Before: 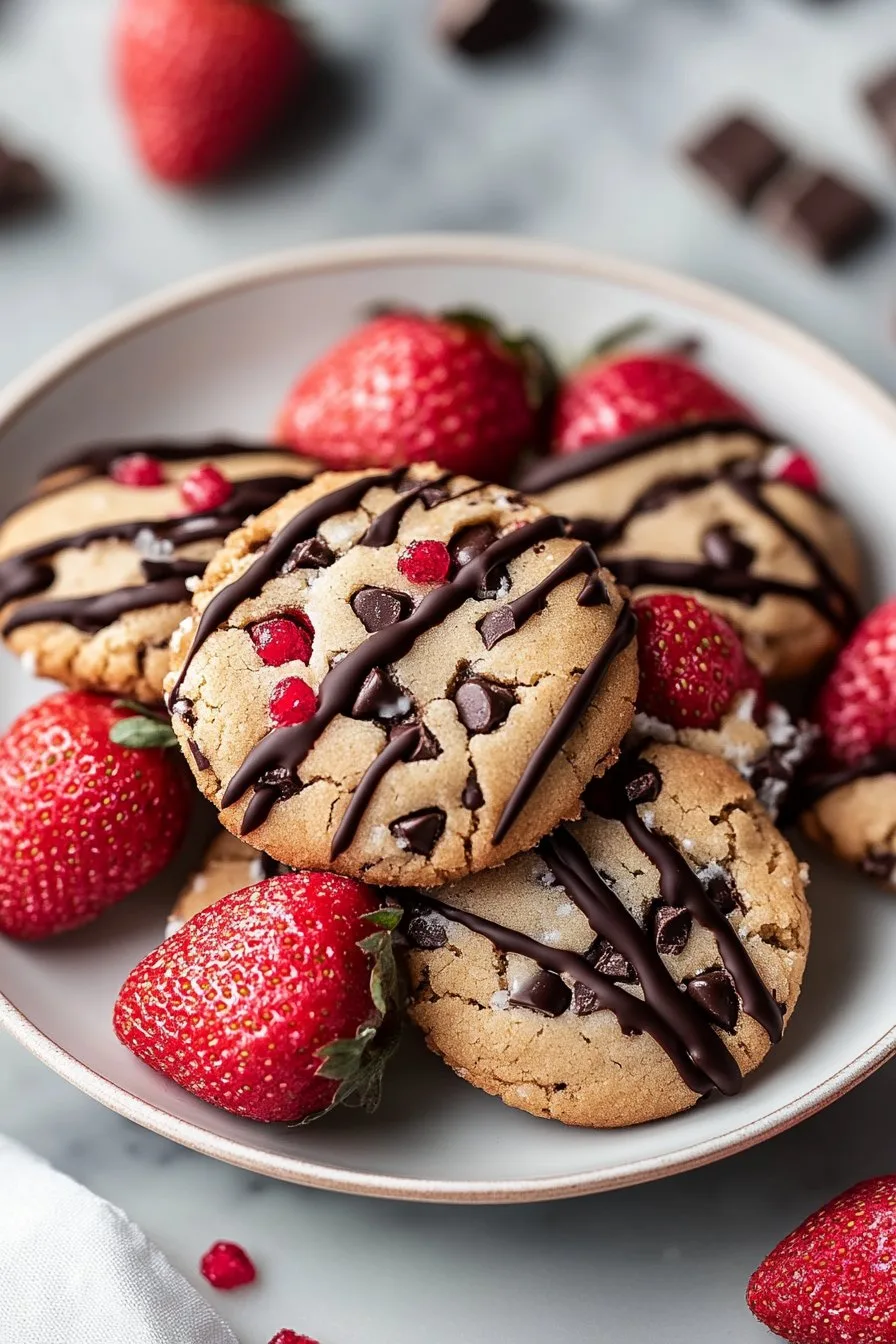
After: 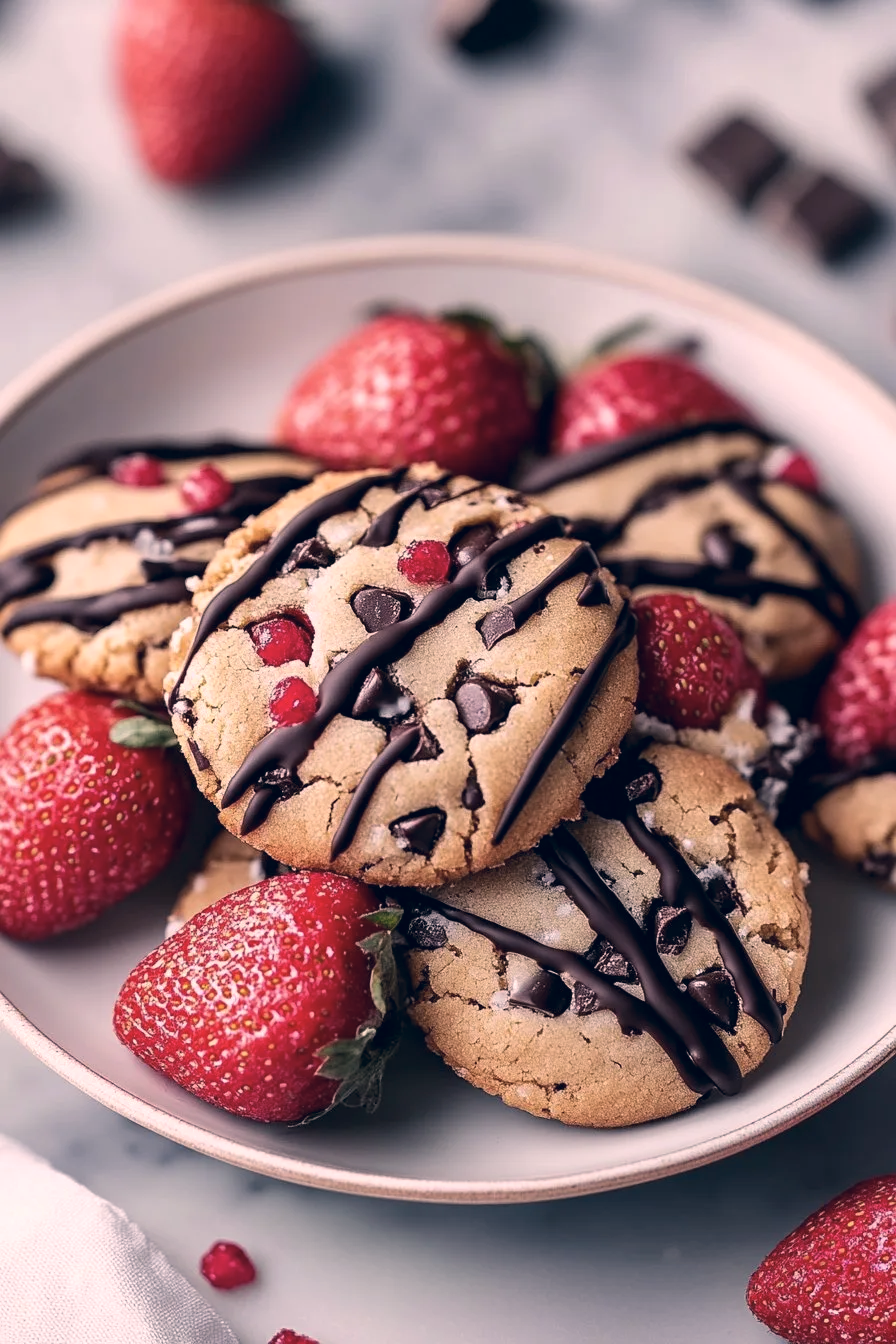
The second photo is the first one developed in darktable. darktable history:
color correction: highlights a* 14.24, highlights b* 5.72, shadows a* -5.82, shadows b* -15.37, saturation 0.845
